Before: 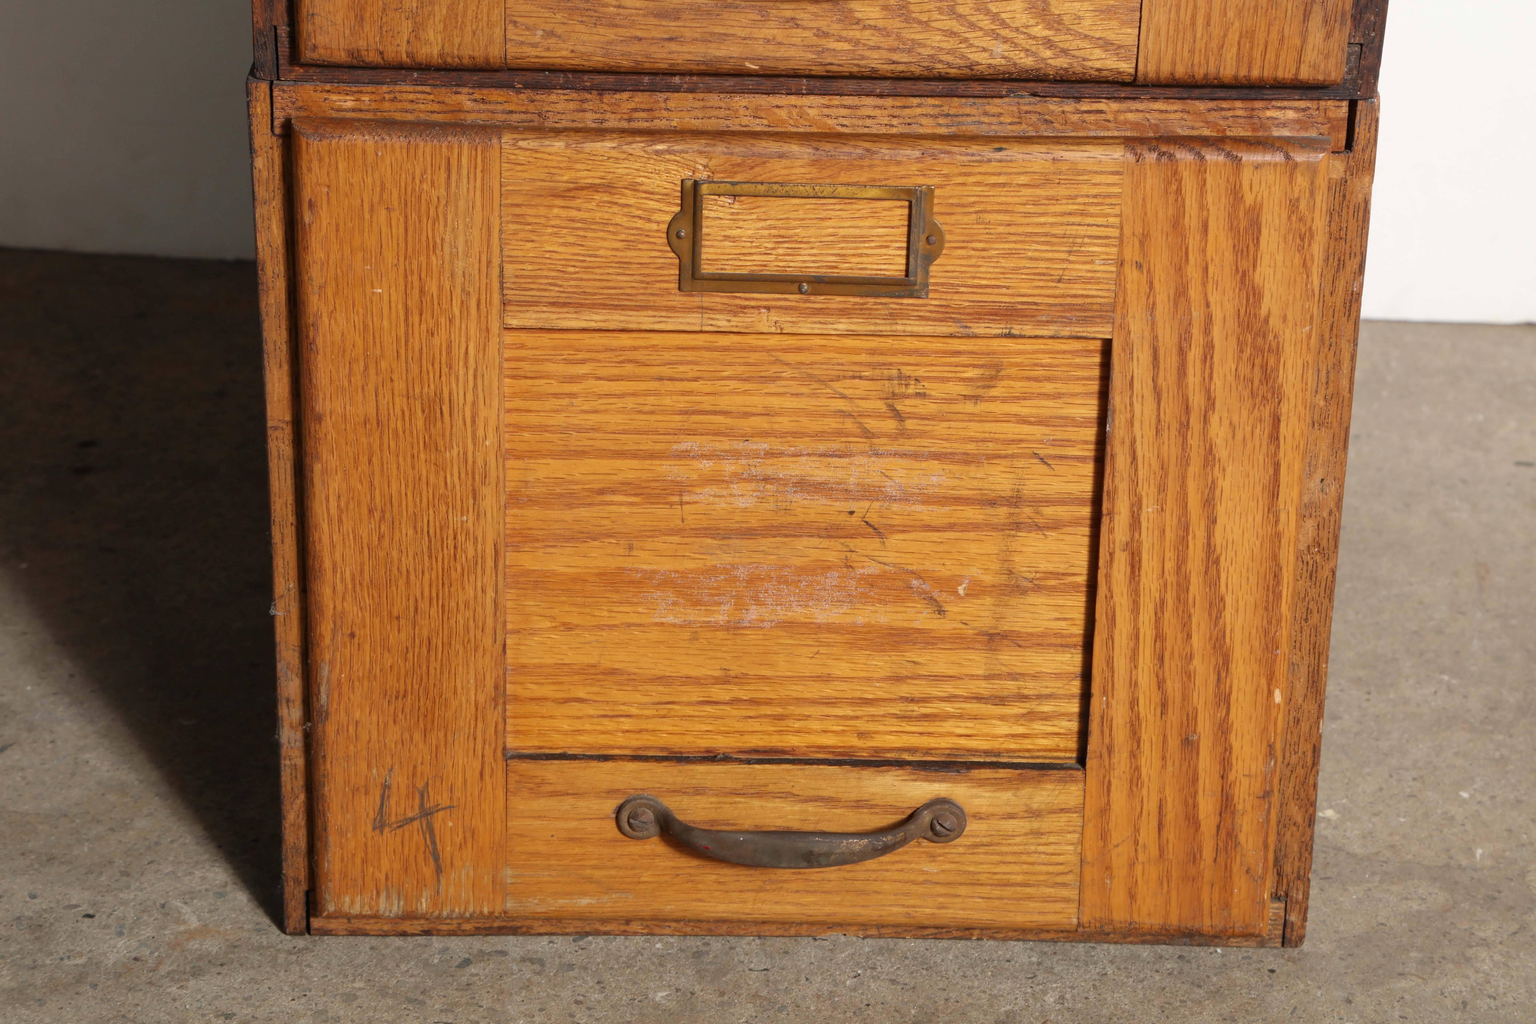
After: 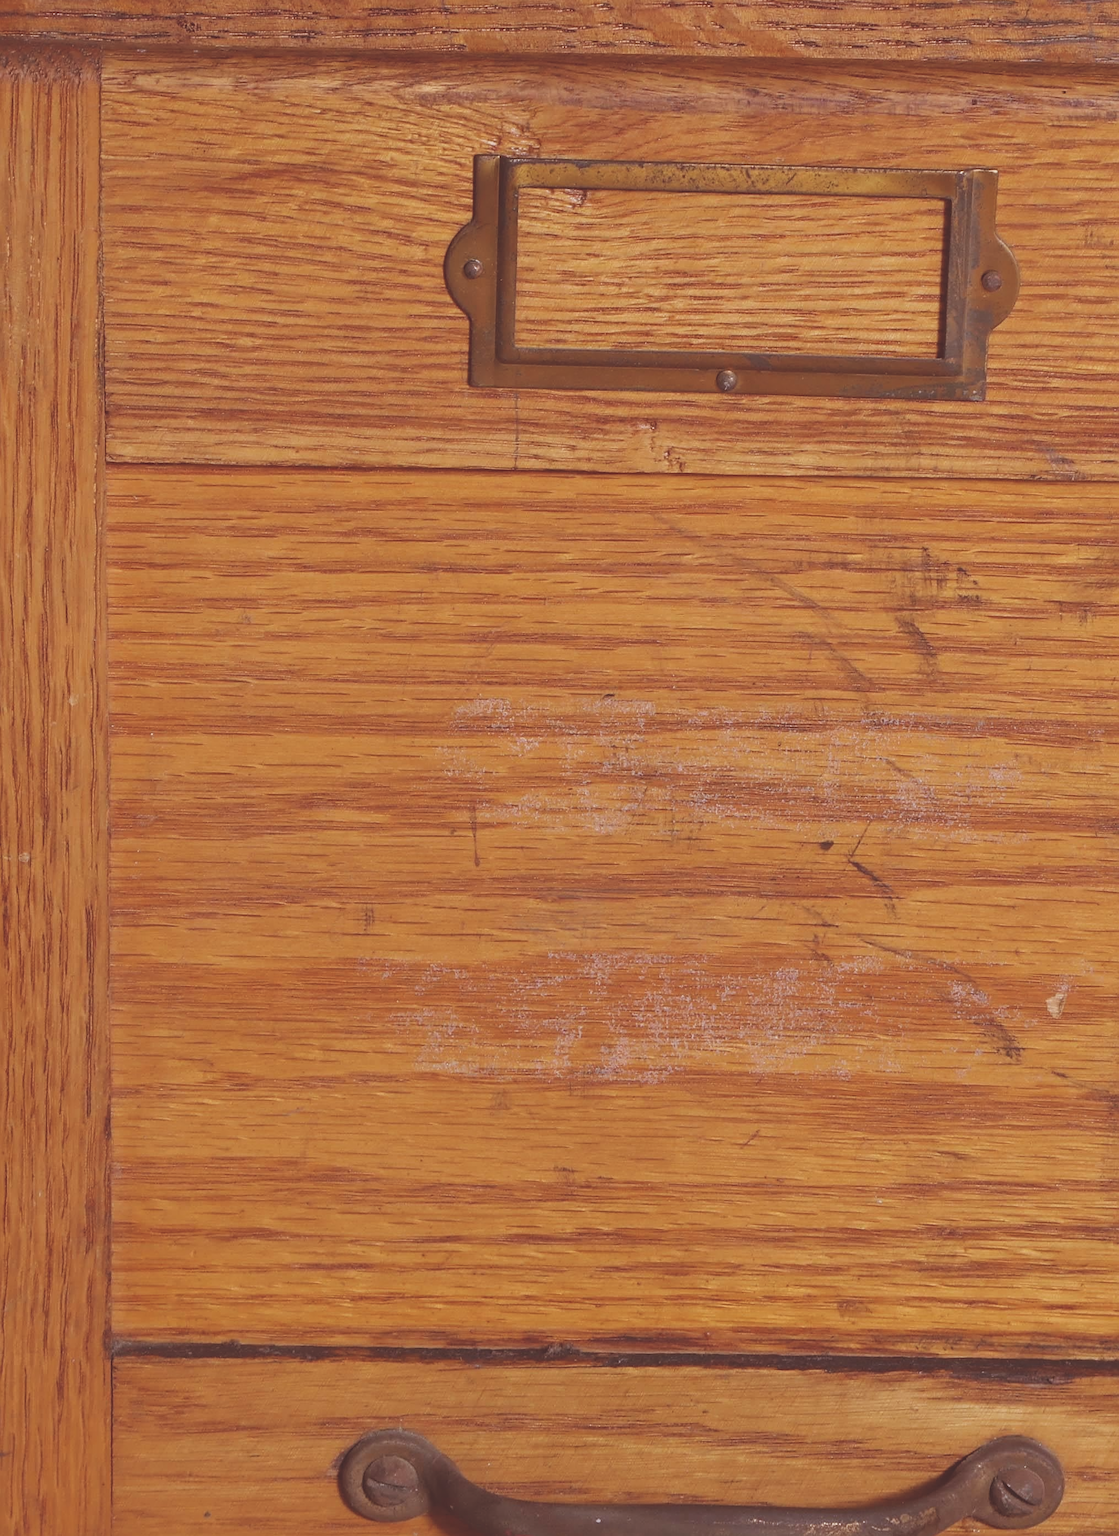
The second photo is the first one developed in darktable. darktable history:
rgb levels: mode RGB, independent channels, levels [[0, 0.474, 1], [0, 0.5, 1], [0, 0.5, 1]]
sharpen: on, module defaults
crop and rotate: left 29.476%, top 10.214%, right 35.32%, bottom 17.333%
exposure: black level correction -0.036, exposure -0.497 EV, compensate highlight preservation false
white balance: red 0.967, blue 1.049
